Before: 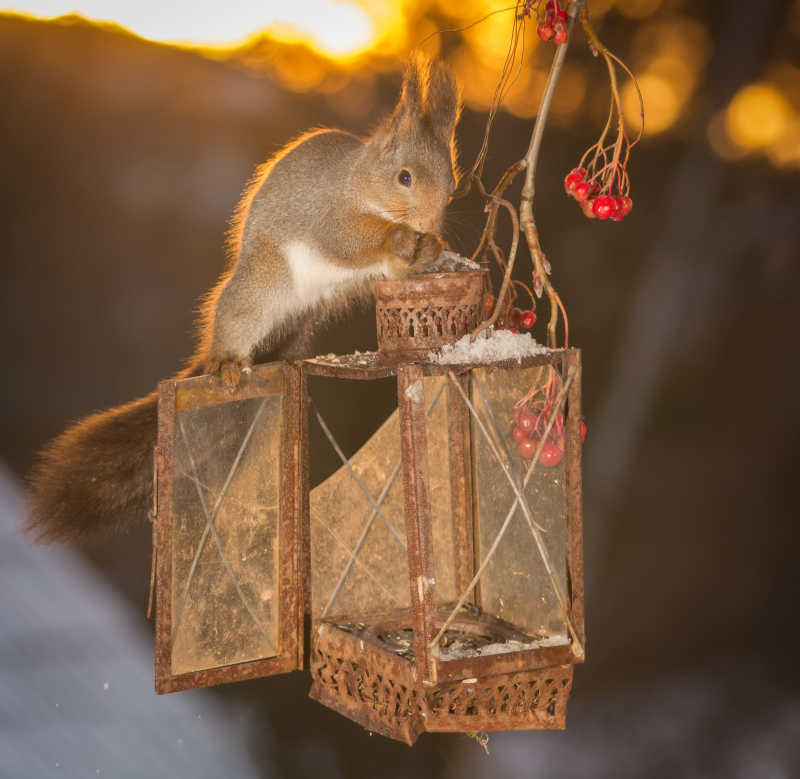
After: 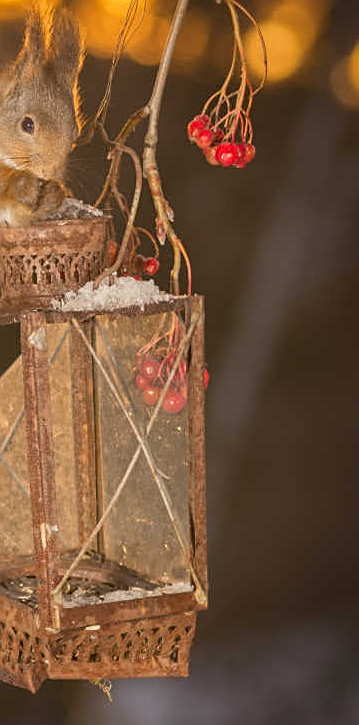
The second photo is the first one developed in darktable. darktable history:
crop: left 47.165%, top 6.804%, right 7.955%
sharpen: on, module defaults
